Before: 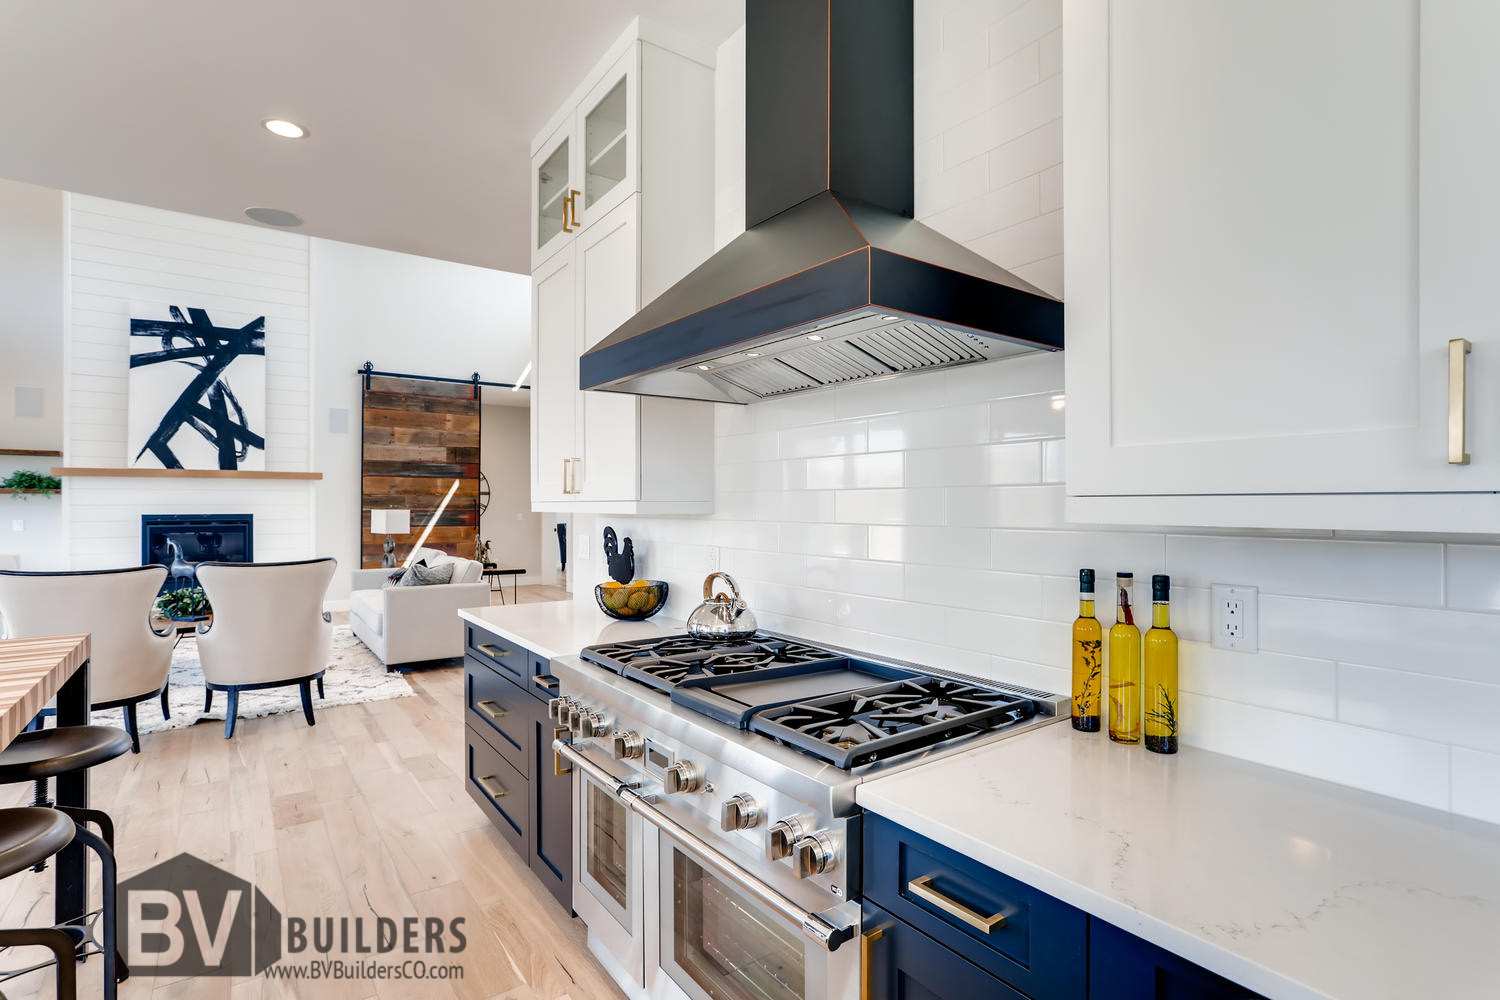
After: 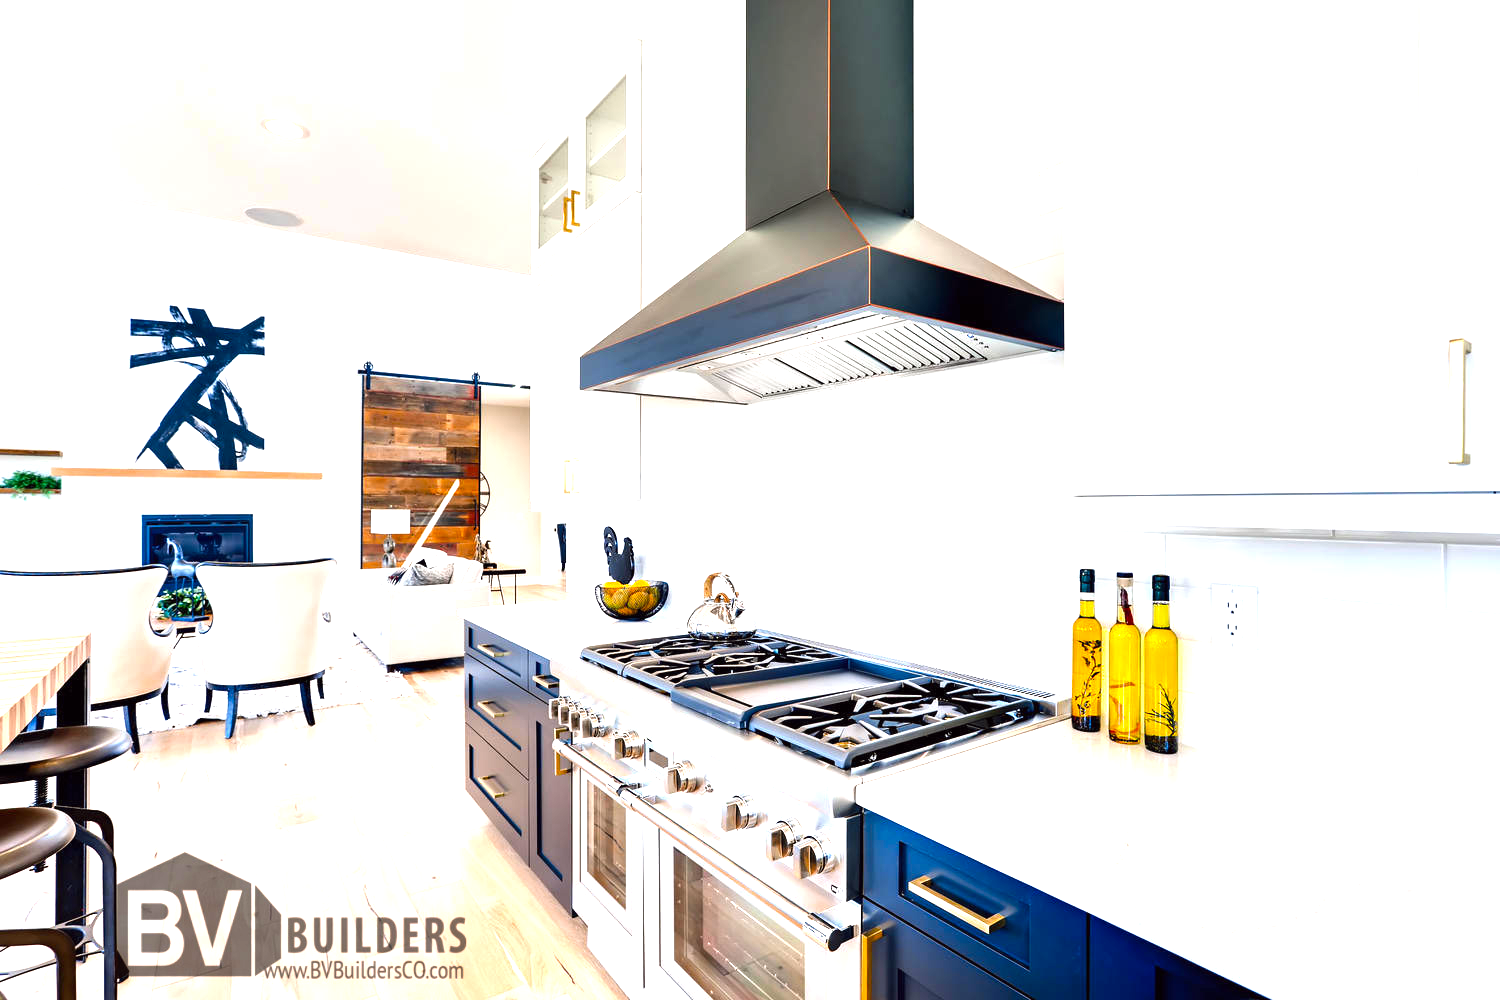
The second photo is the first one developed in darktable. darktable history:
exposure: black level correction 0, exposure 1.1 EV, compensate exposure bias true, compensate highlight preservation false
color balance: lift [1, 1.001, 0.999, 1.001], gamma [1, 1.004, 1.007, 0.993], gain [1, 0.991, 0.987, 1.013], contrast 10%, output saturation 120%
